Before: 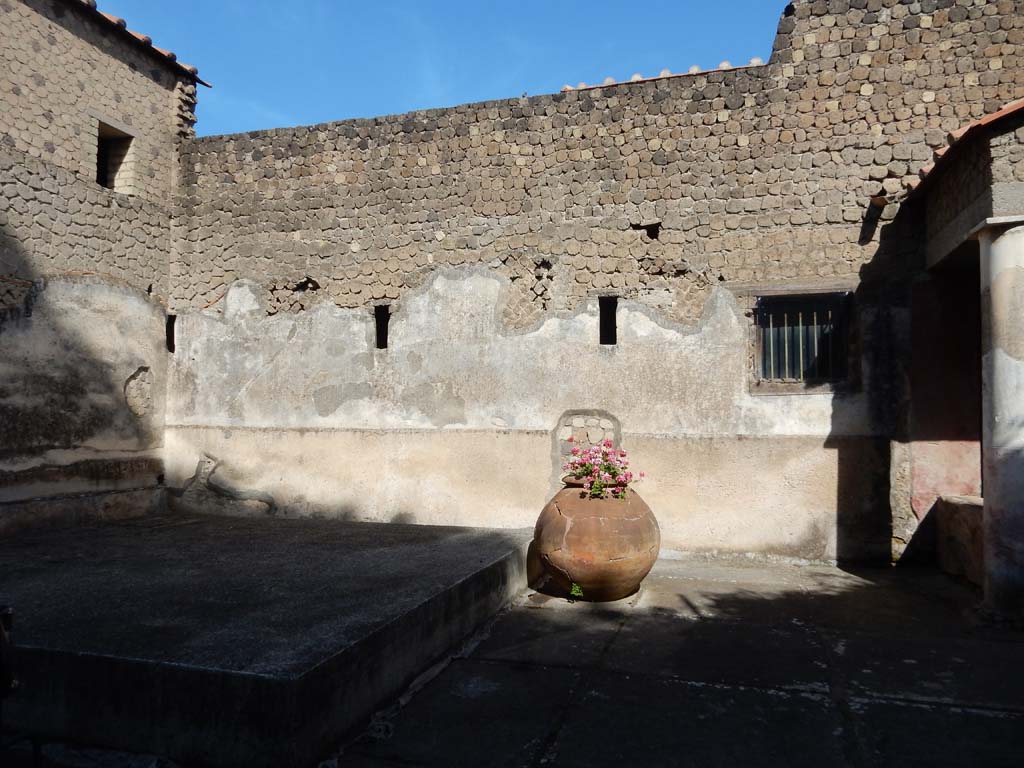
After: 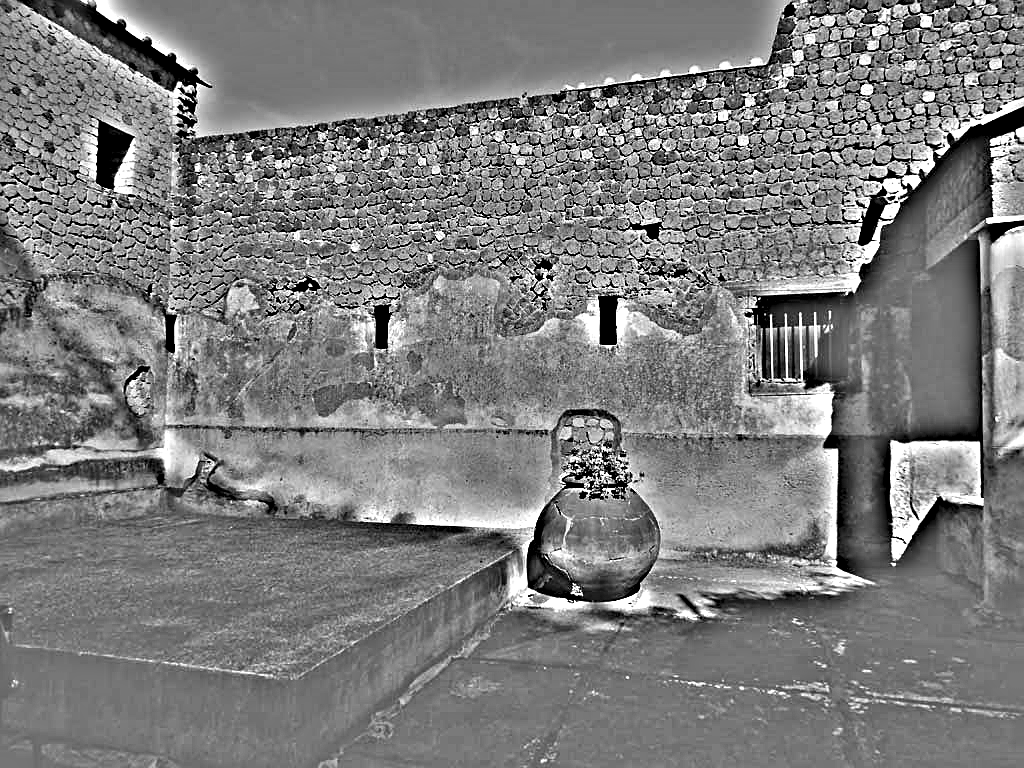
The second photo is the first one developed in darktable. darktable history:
highpass: on, module defaults
exposure: exposure 0.766 EV, compensate highlight preservation false
sharpen: on, module defaults
